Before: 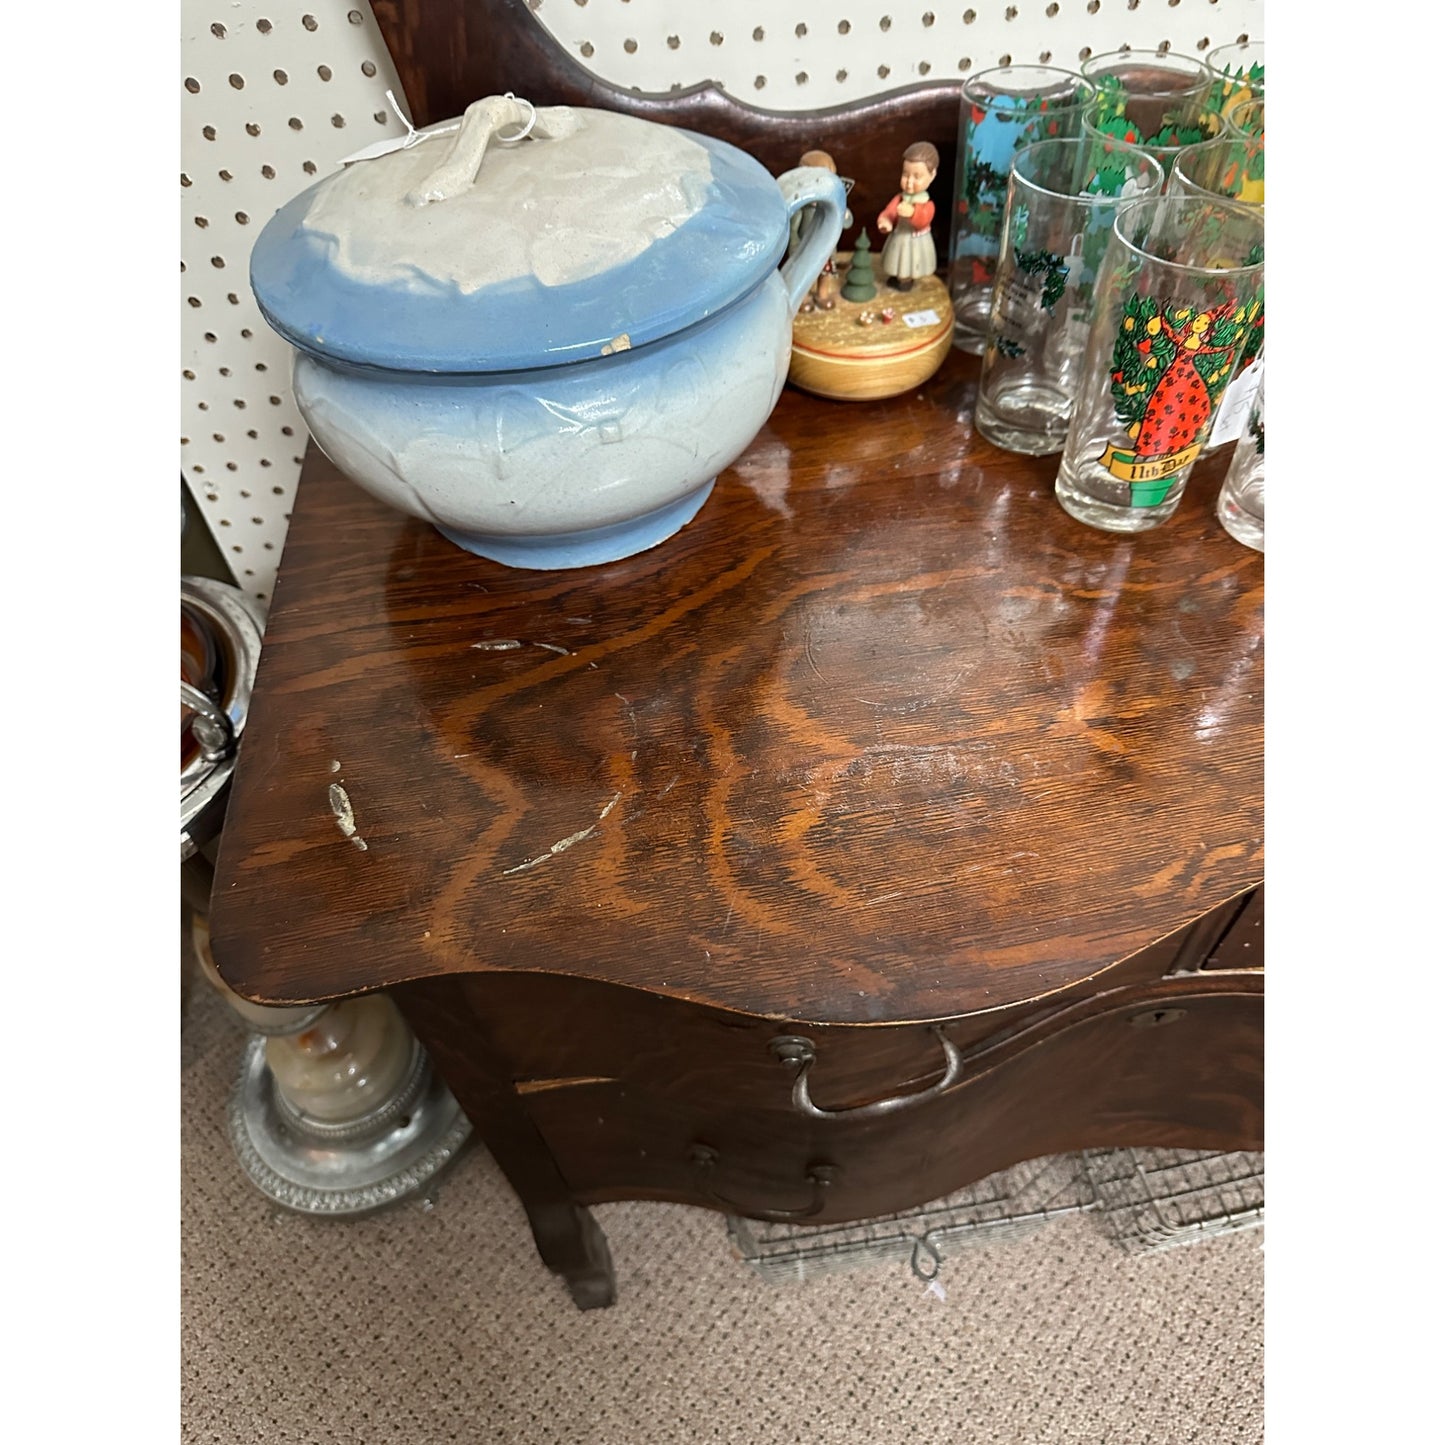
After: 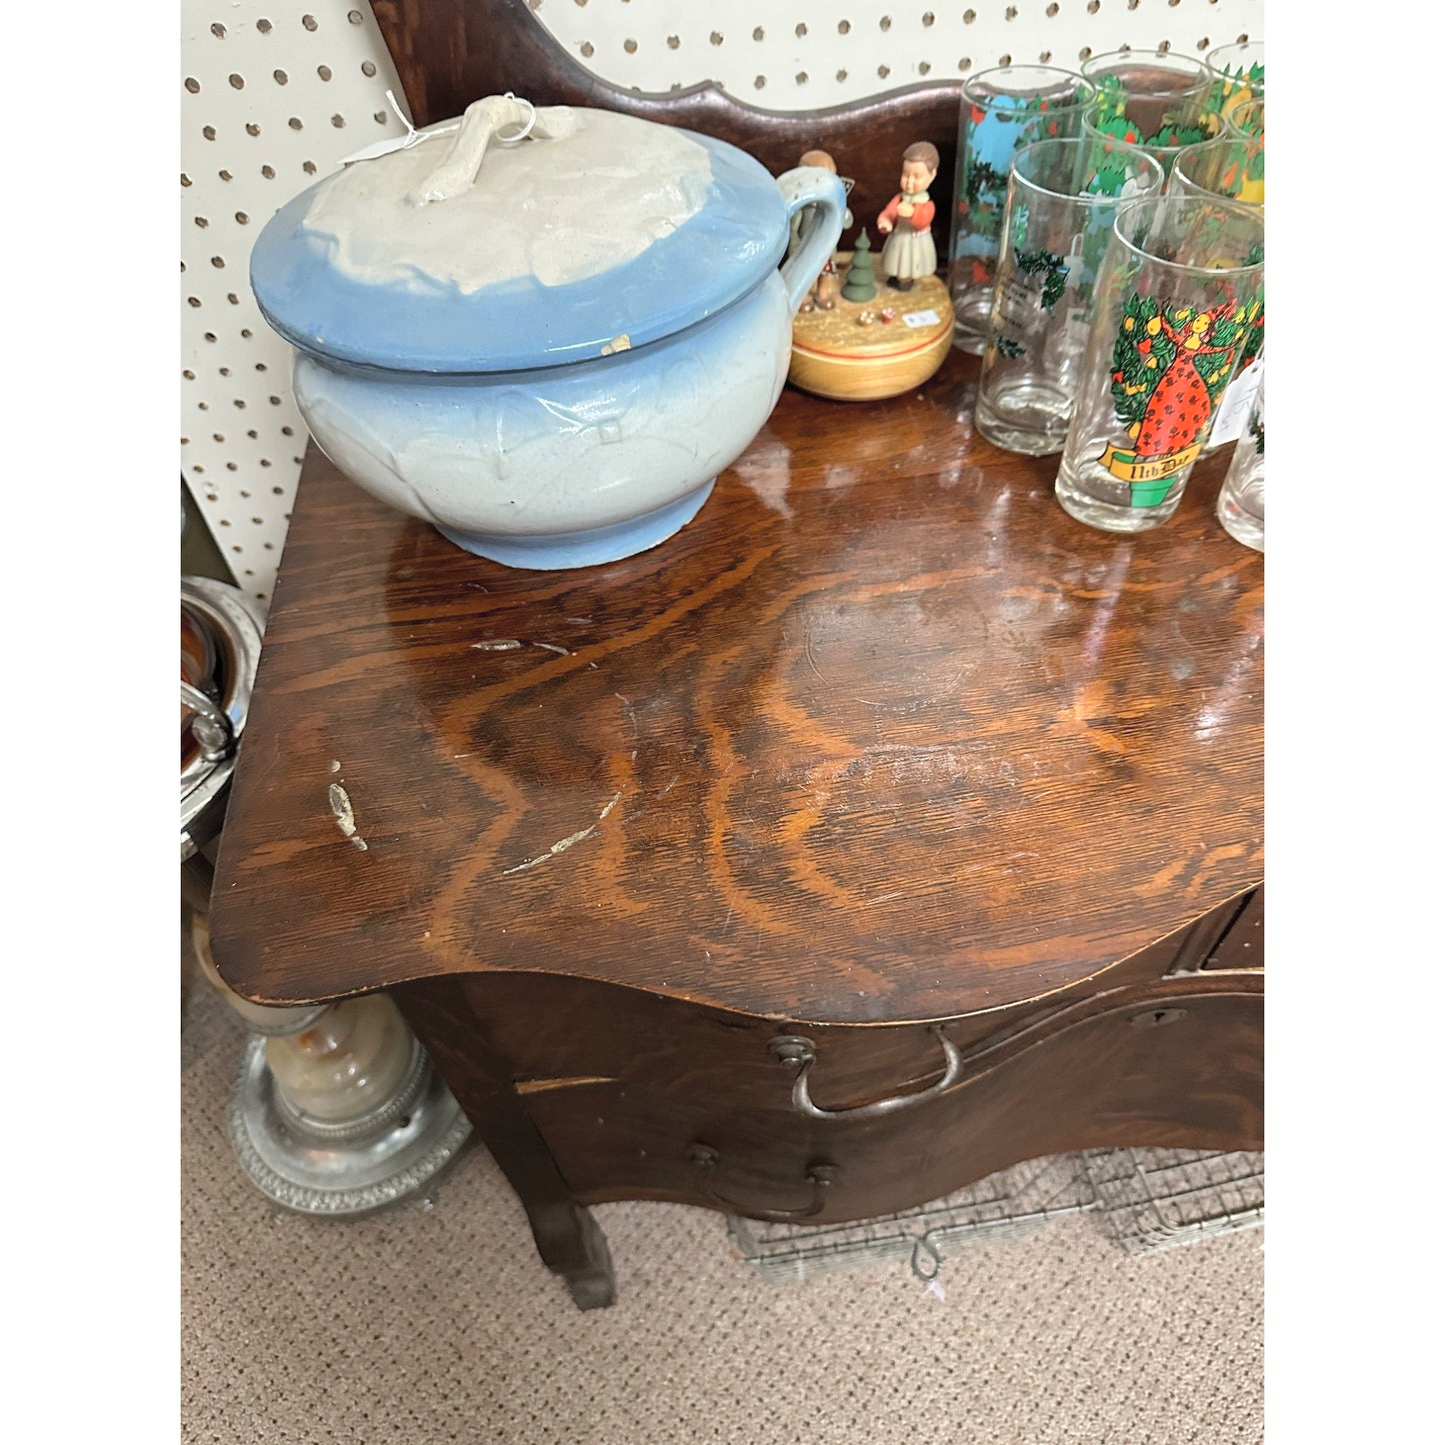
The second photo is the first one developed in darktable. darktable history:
contrast brightness saturation: brightness 0.14
